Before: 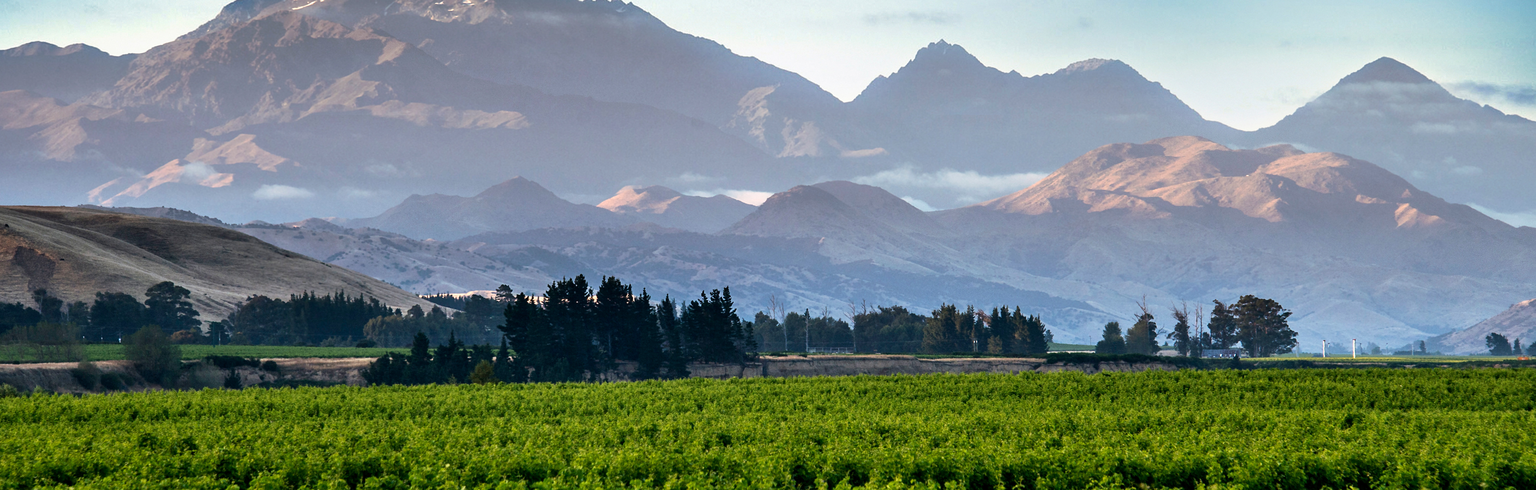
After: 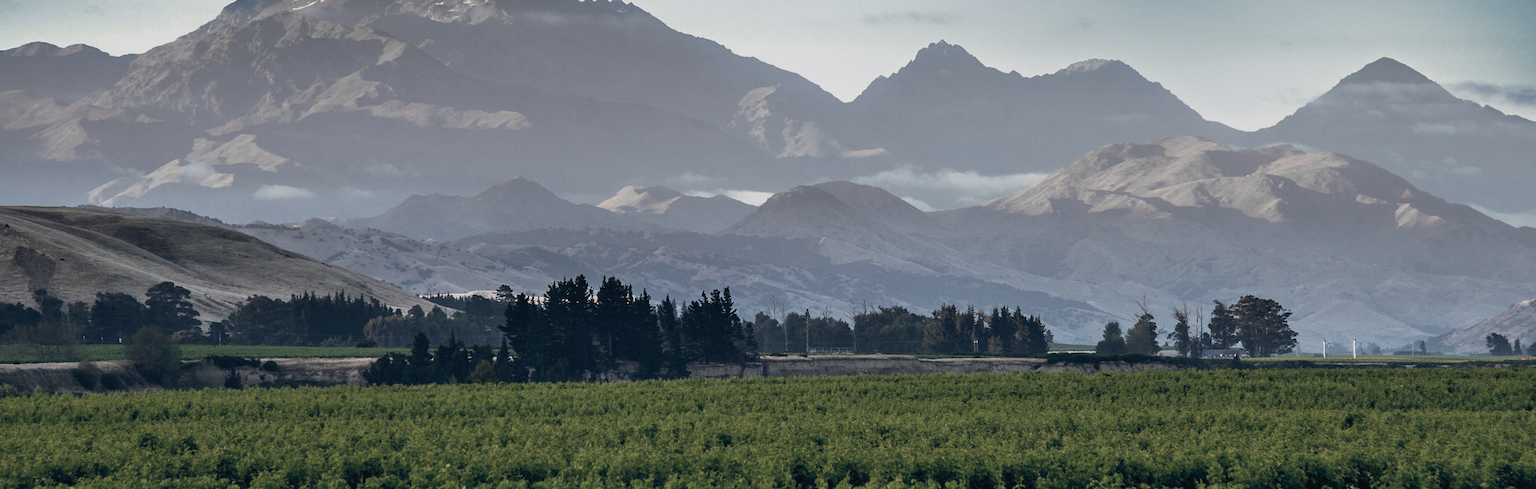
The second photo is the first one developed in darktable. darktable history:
contrast brightness saturation: contrast -0.07, brightness -0.04, saturation -0.109
color zones: curves: ch0 [(0, 0.487) (0.241, 0.395) (0.434, 0.373) (0.658, 0.412) (0.838, 0.487)]; ch1 [(0, 0) (0.053, 0.053) (0.211, 0.202) (0.579, 0.259) (0.781, 0.241)]
color balance rgb: global offset › chroma 0.158%, global offset › hue 254.1°, linear chroma grading › global chroma 8.724%, perceptual saturation grading › global saturation 0.335%, contrast -9.496%
